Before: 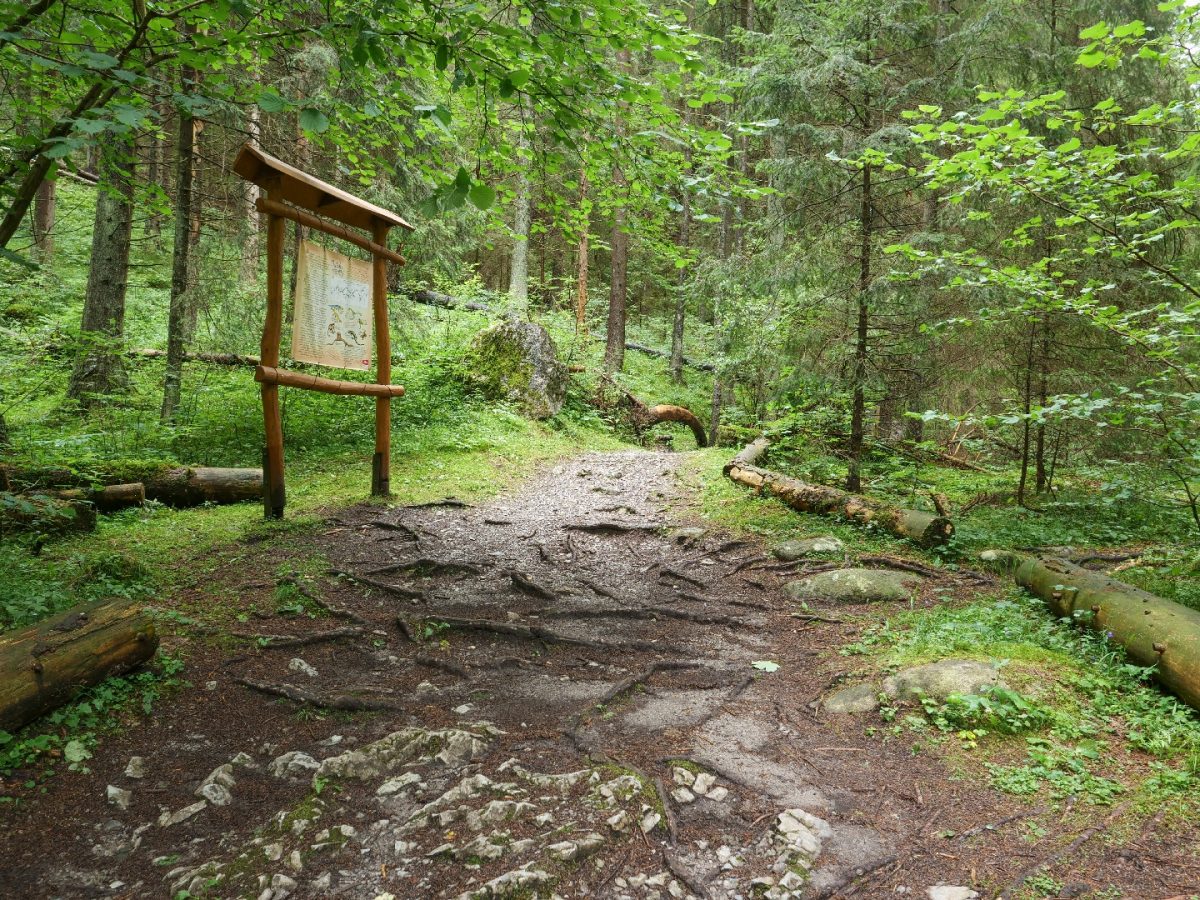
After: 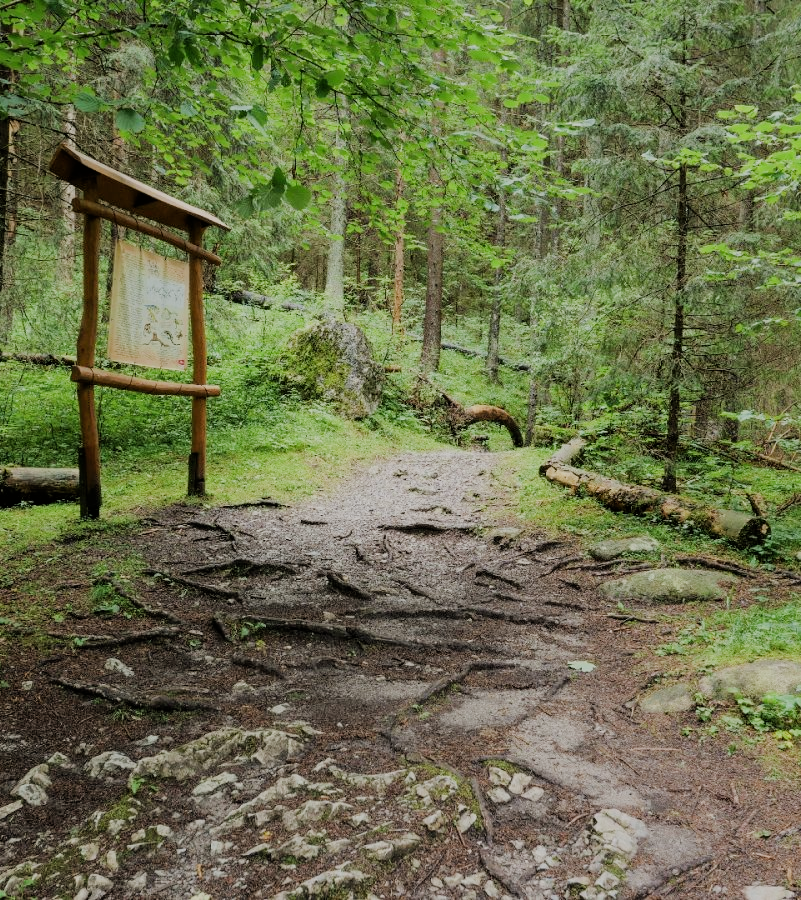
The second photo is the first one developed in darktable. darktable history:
shadows and highlights: radius 262.95, soften with gaussian
filmic rgb: black relative exposure -6.22 EV, white relative exposure 6.94 EV, hardness 2.24
crop: left 15.4%, right 17.789%
